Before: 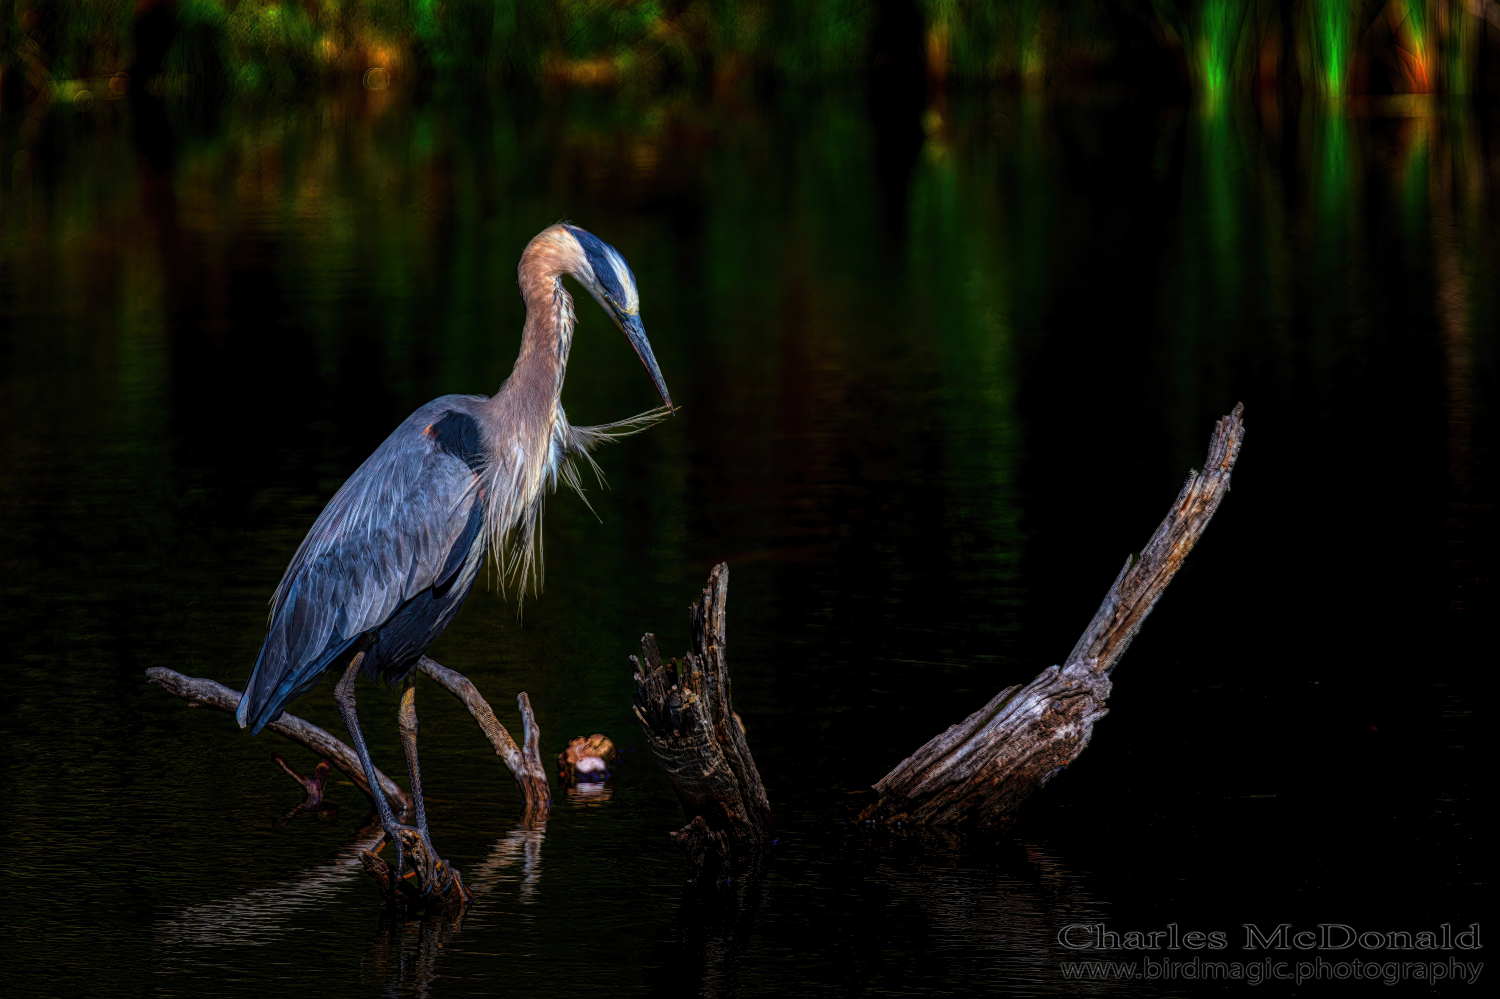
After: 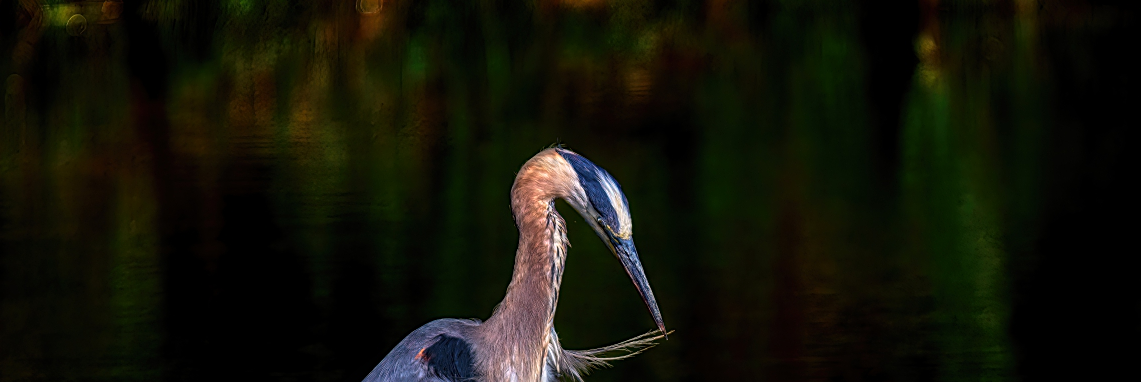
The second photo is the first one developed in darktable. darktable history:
color correction: highlights a* 7.5, highlights b* 3.75
crop: left 0.514%, top 7.628%, right 23.401%, bottom 54.066%
sharpen: on, module defaults
